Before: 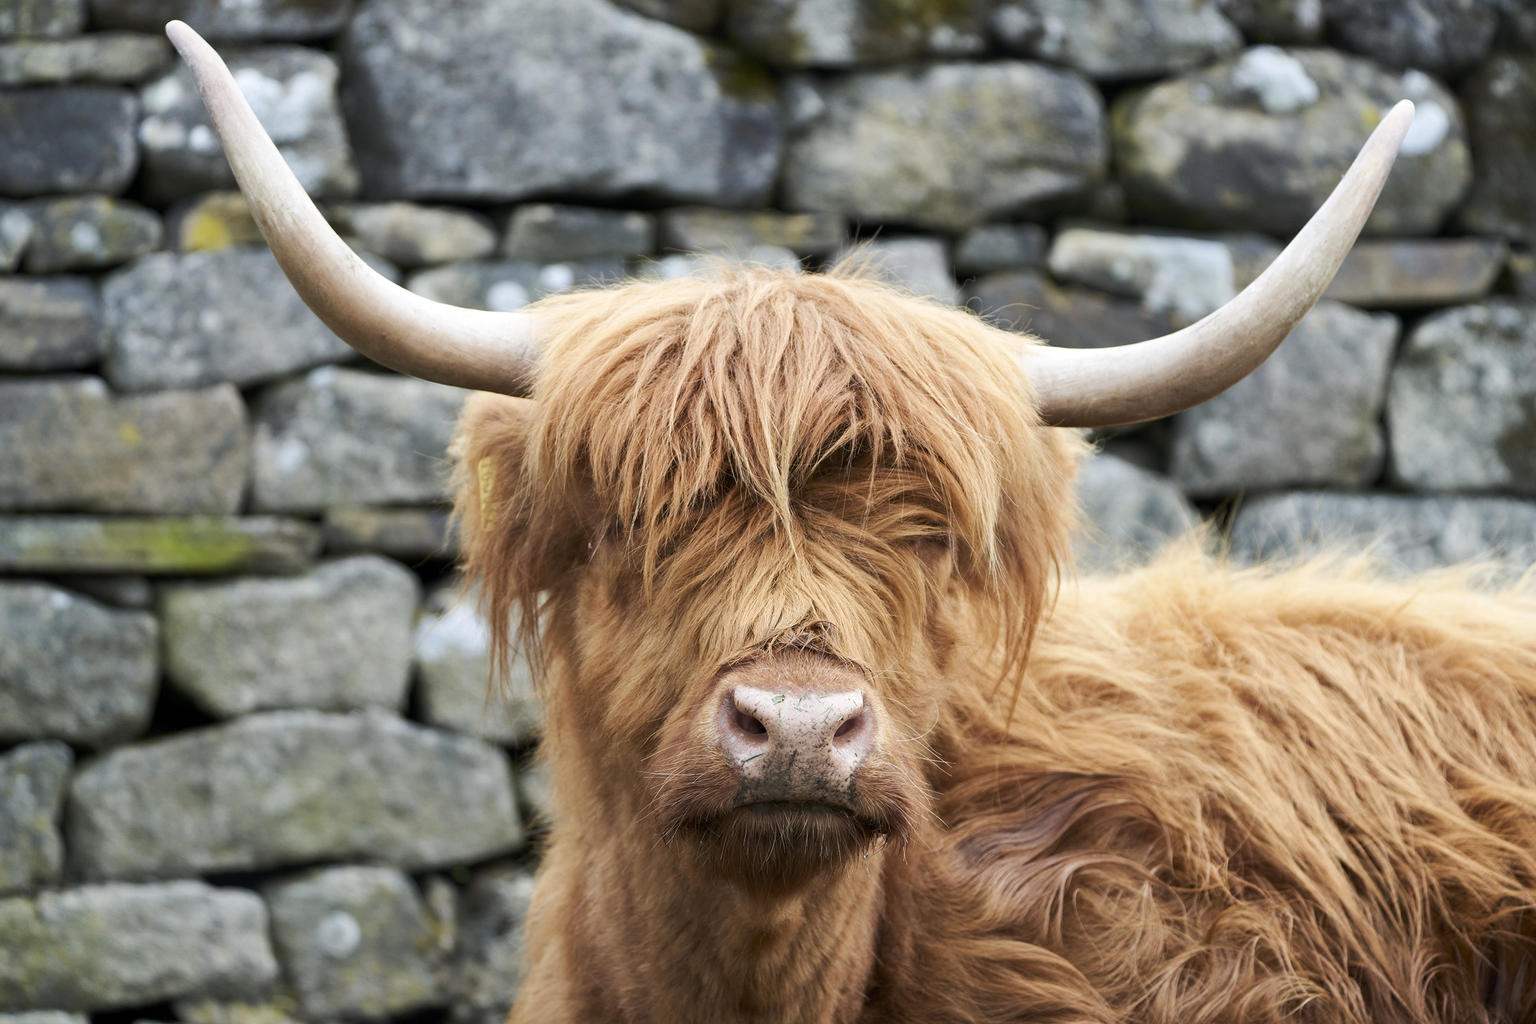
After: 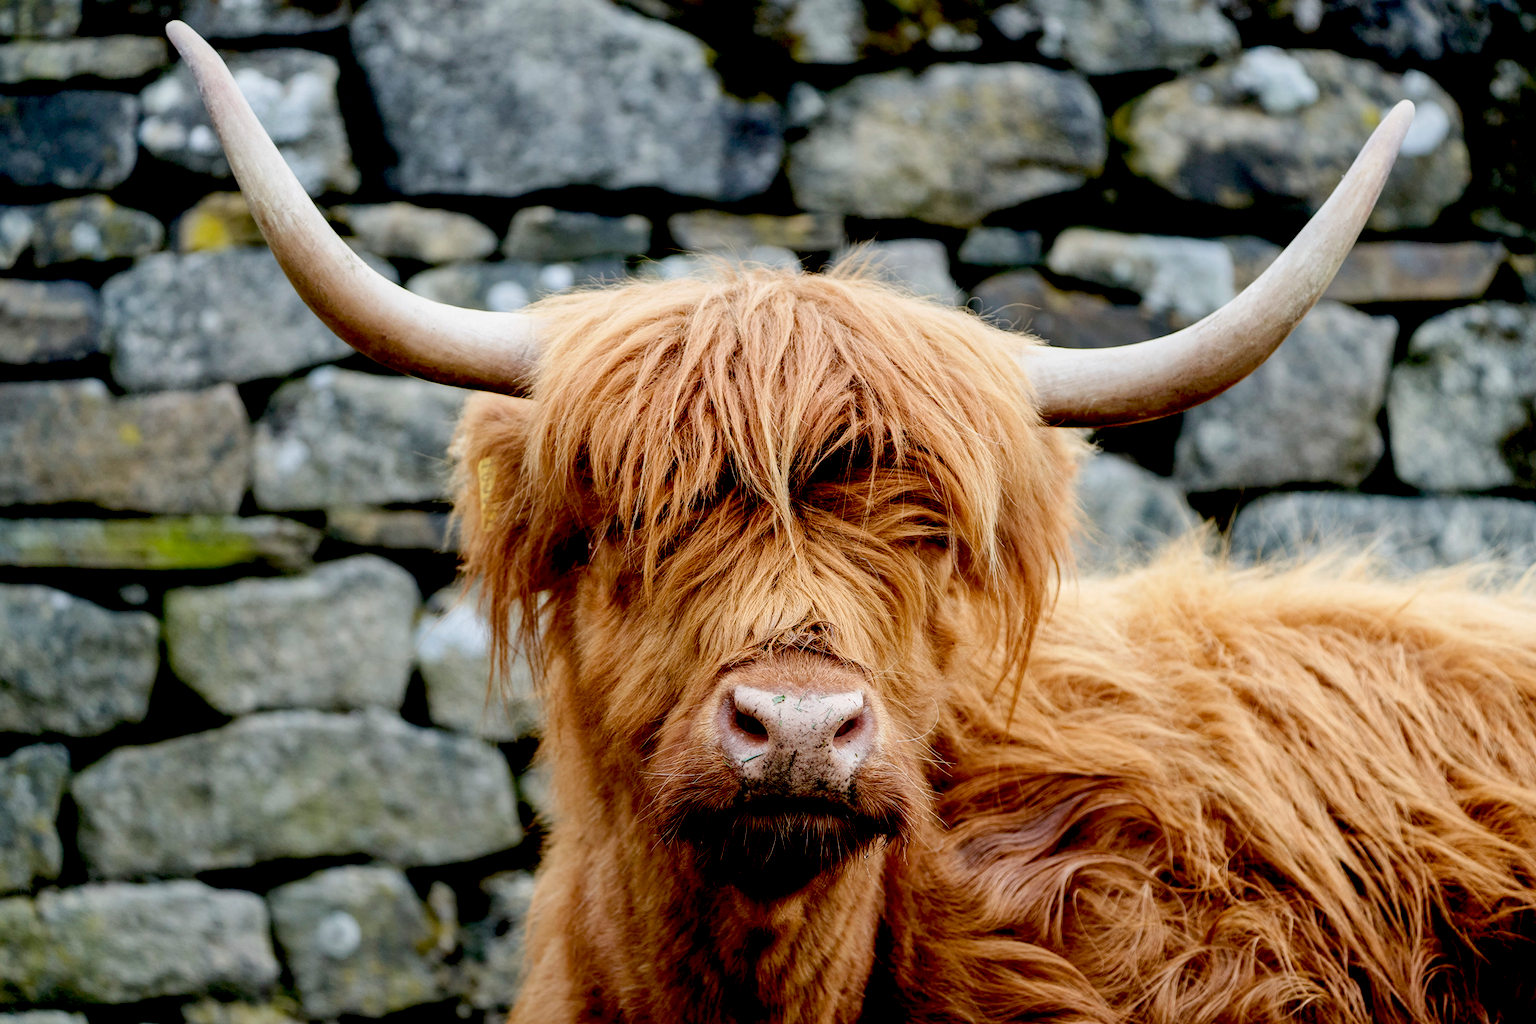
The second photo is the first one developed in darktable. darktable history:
exposure: black level correction 0.047, exposure 0.013 EV, compensate highlight preservation false
local contrast: detail 109%
